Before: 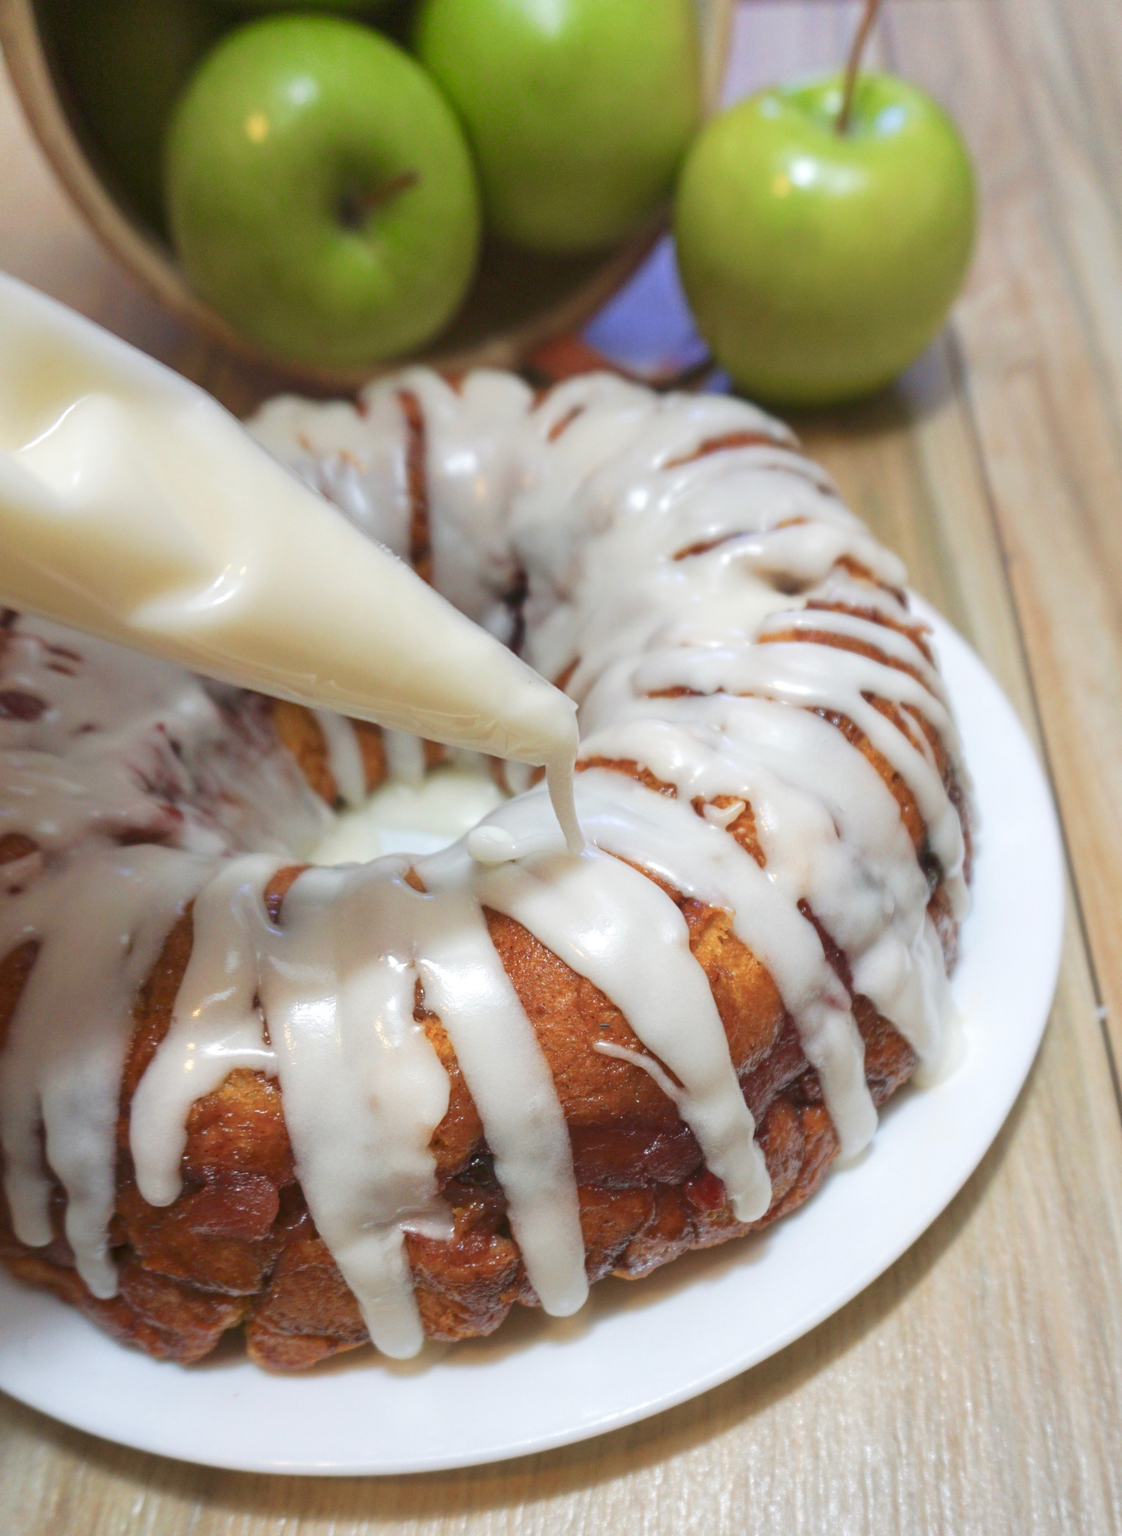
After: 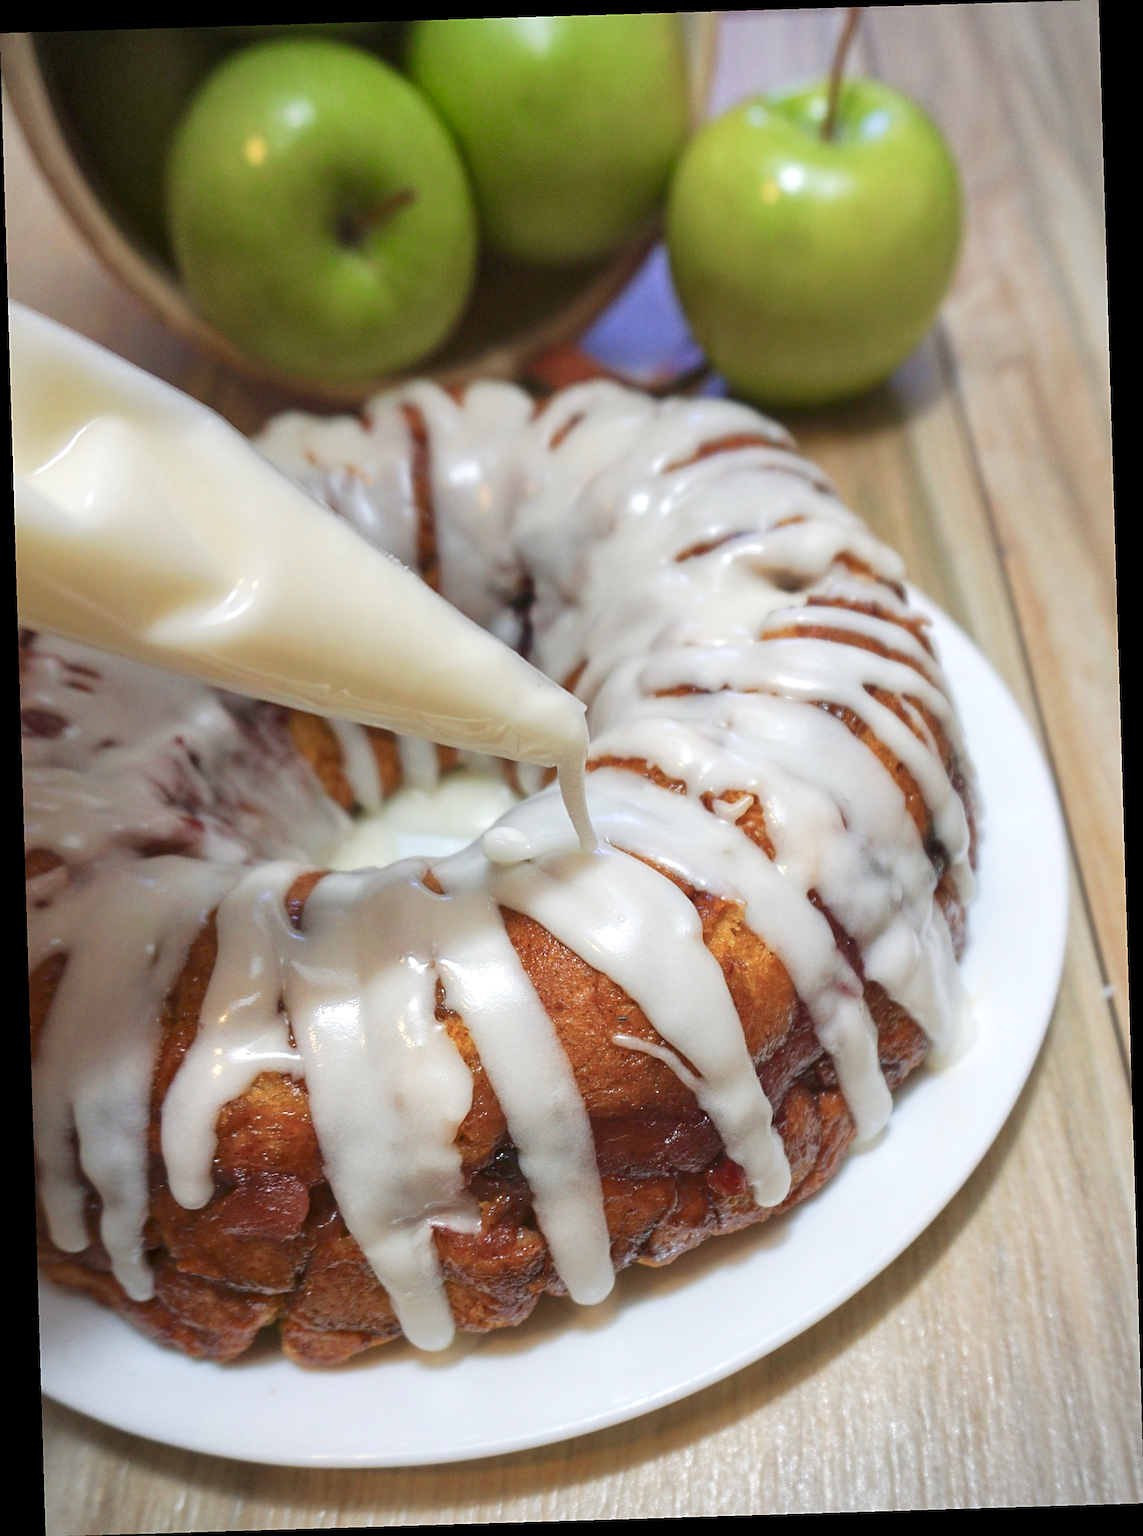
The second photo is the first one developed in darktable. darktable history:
rotate and perspective: rotation -1.75°, automatic cropping off
sharpen: on, module defaults
local contrast: mode bilateral grid, contrast 20, coarseness 50, detail 120%, midtone range 0.2
vignetting: fall-off start 91.19%
